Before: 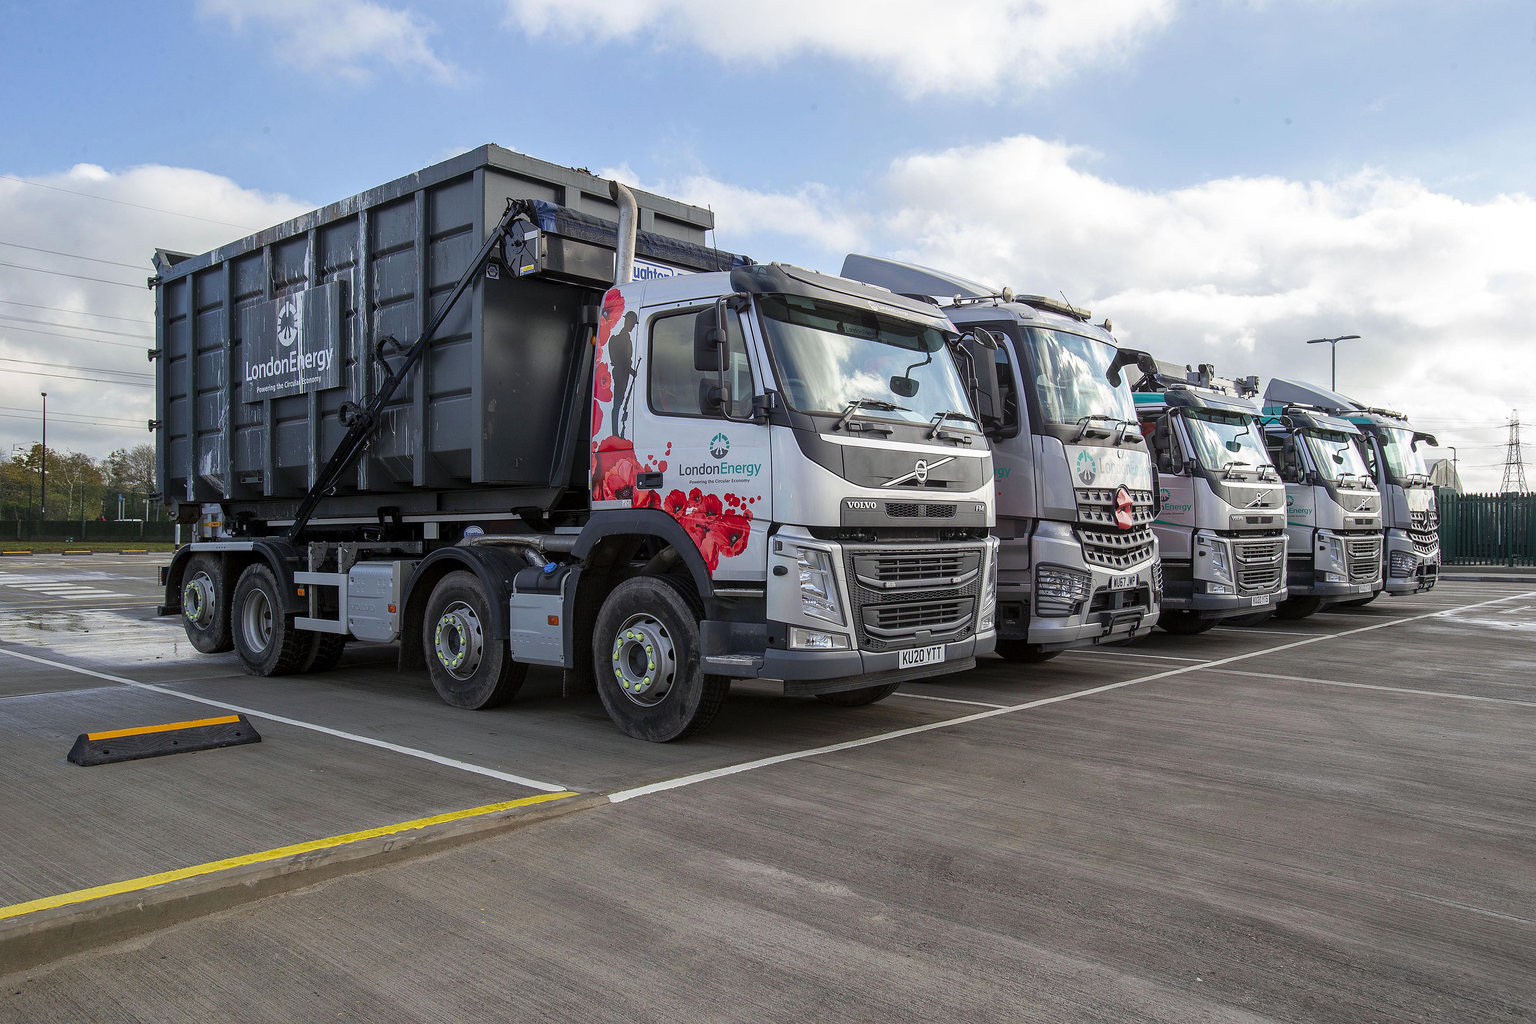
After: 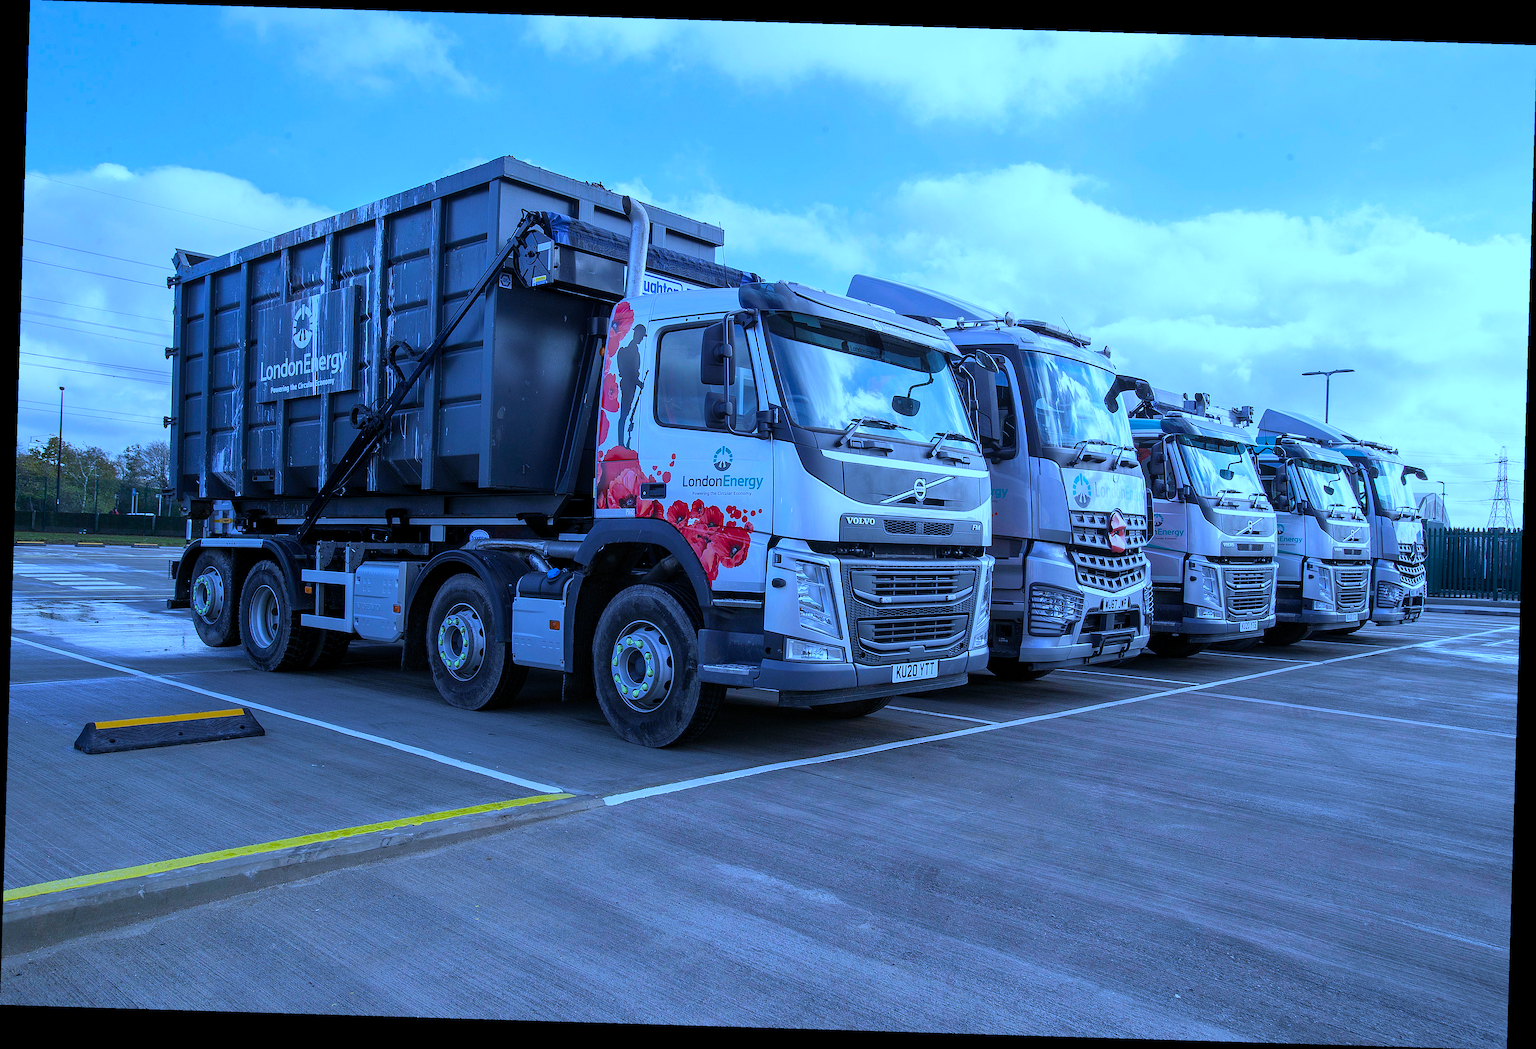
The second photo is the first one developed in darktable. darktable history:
rotate and perspective: rotation 1.72°, automatic cropping off
white balance: red 0.766, blue 1.537
